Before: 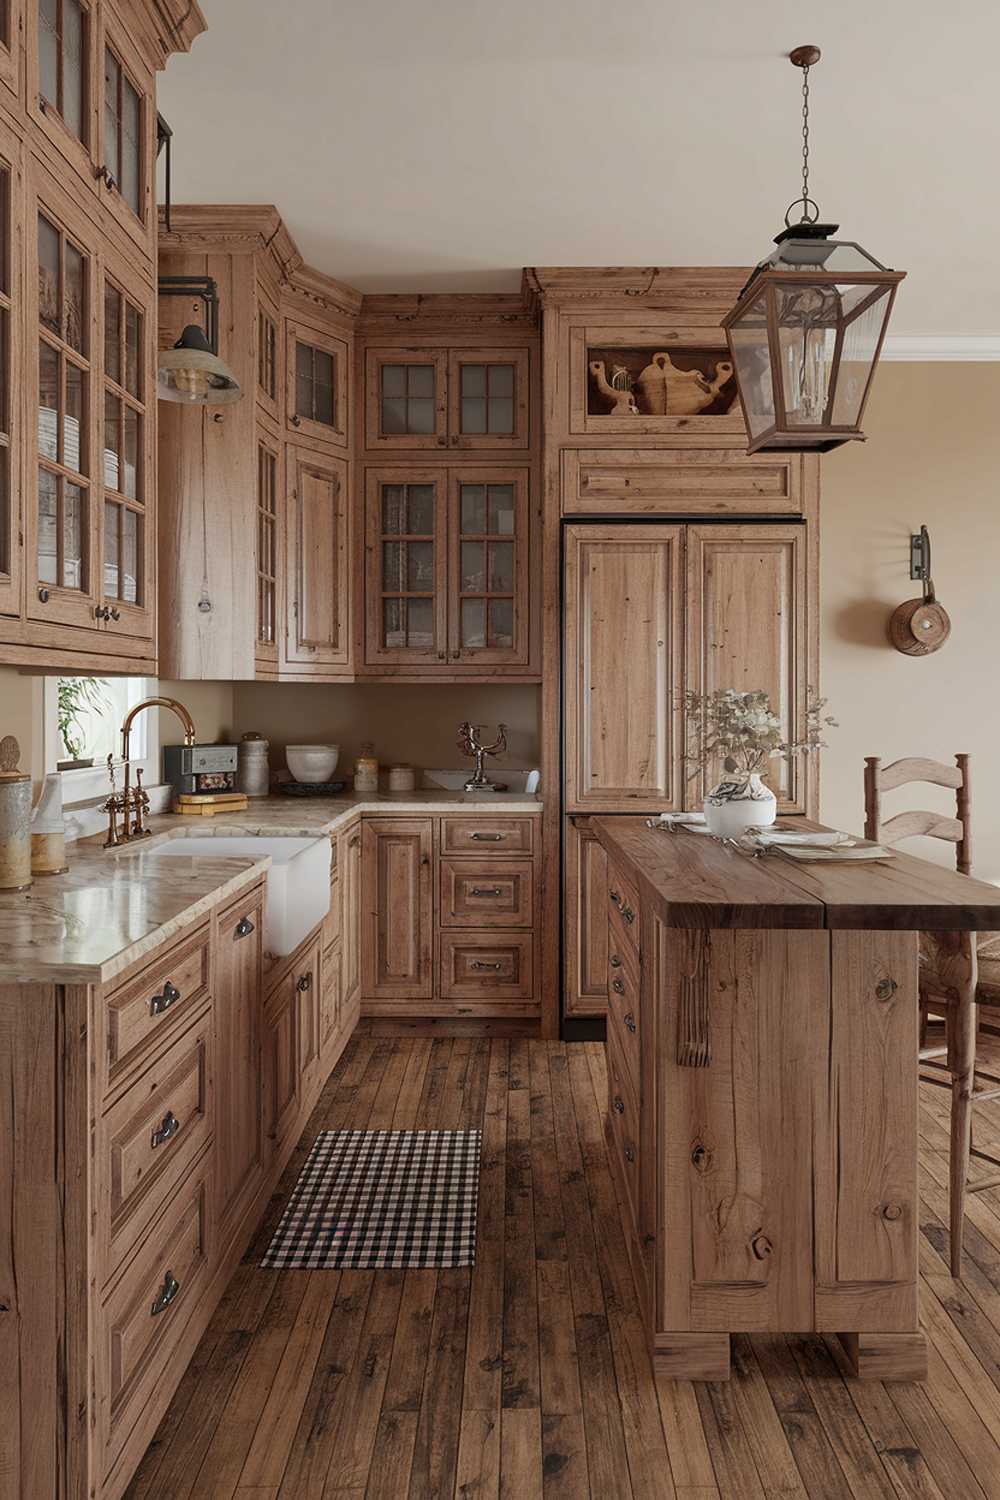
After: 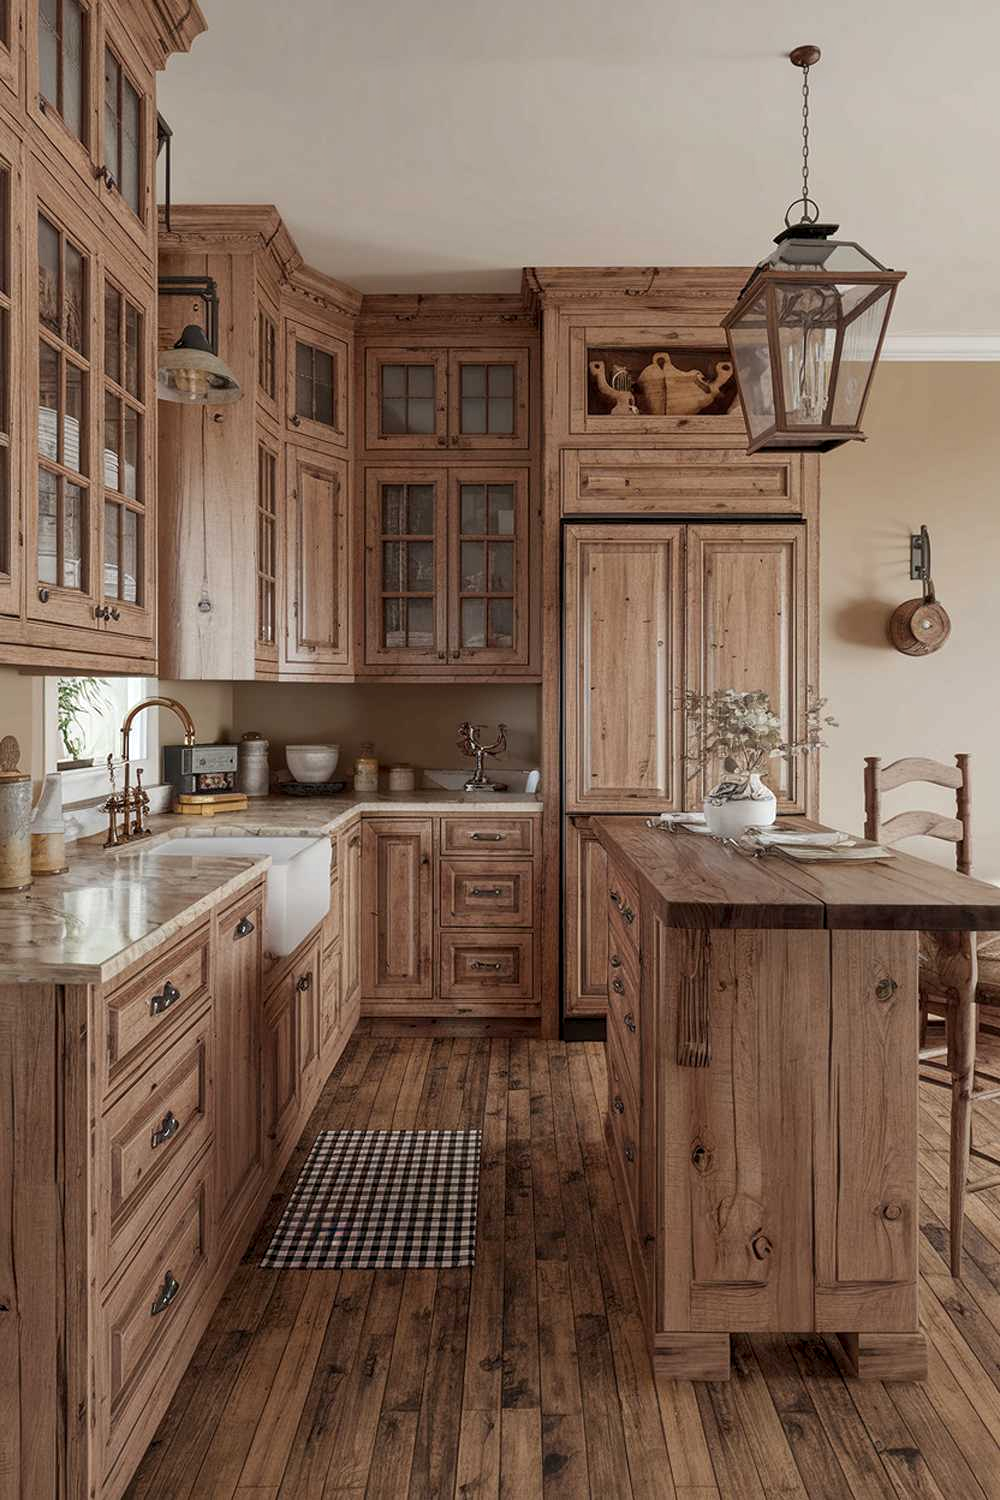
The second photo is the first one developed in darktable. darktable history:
local contrast: highlights 103%, shadows 98%, detail 131%, midtone range 0.2
